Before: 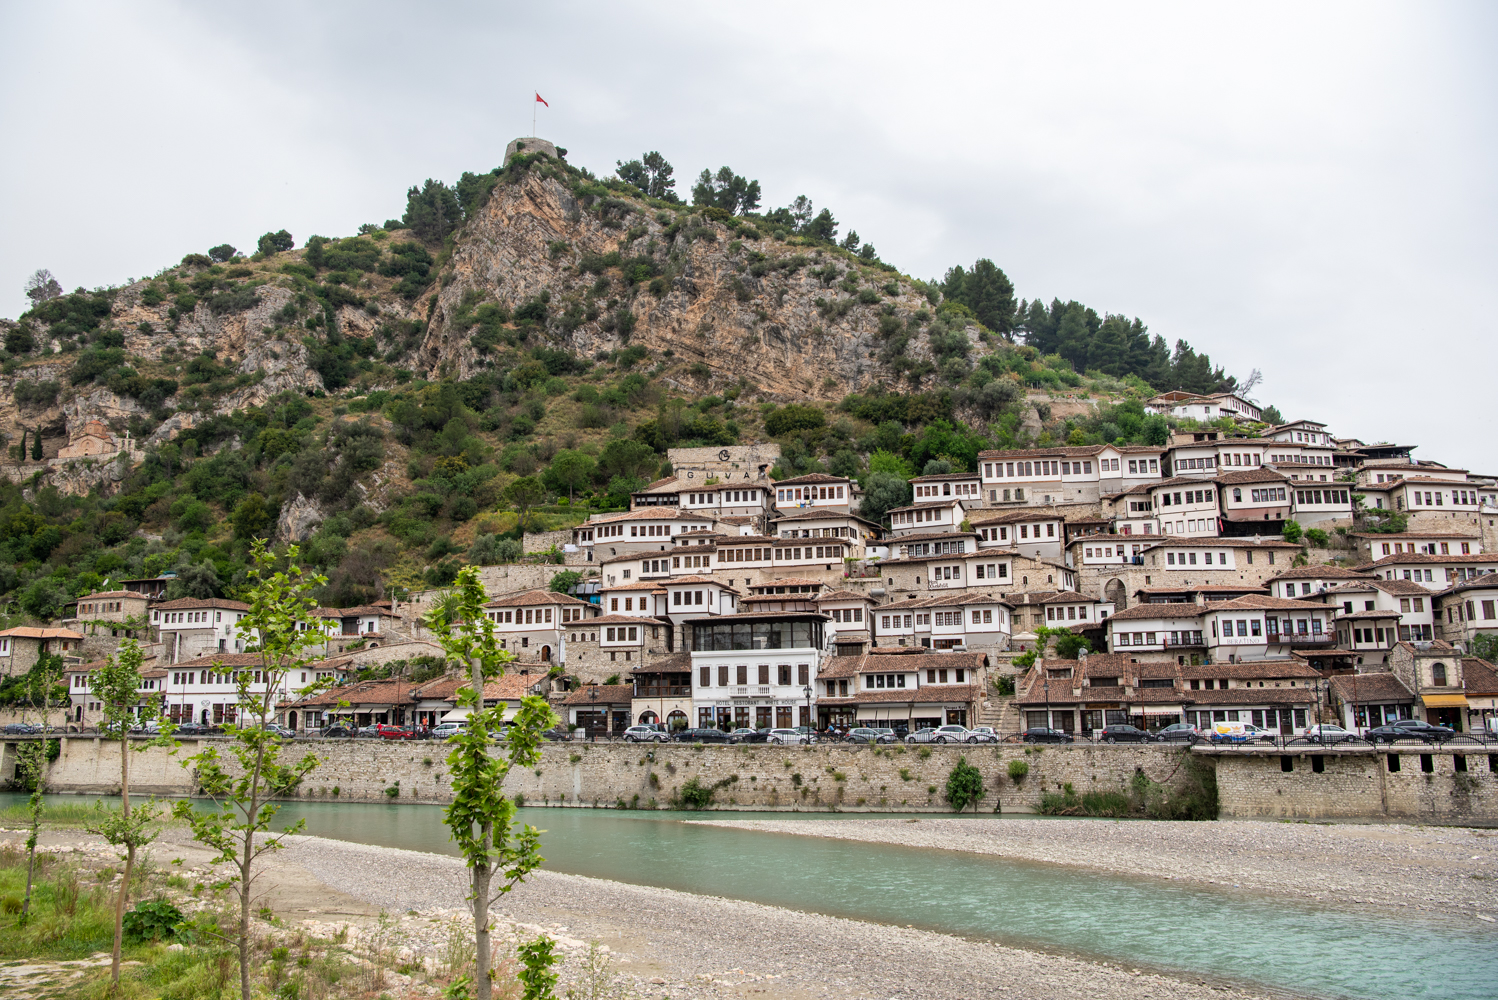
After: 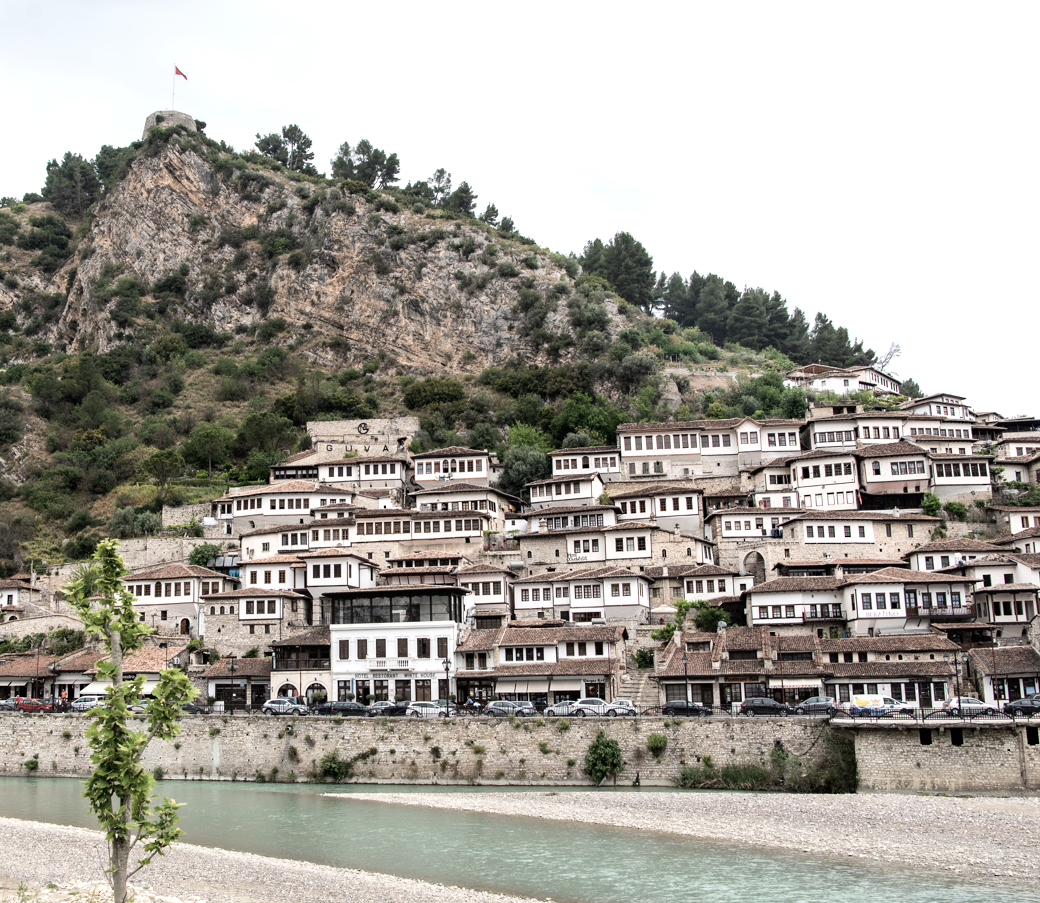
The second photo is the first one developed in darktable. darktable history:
crop and rotate: left 24.146%, top 2.728%, right 6.416%, bottom 6.941%
tone equalizer: -8 EV -0.389 EV, -7 EV -0.409 EV, -6 EV -0.359 EV, -5 EV -0.247 EV, -3 EV 0.227 EV, -2 EV 0.359 EV, -1 EV 0.386 EV, +0 EV 0.422 EV, mask exposure compensation -0.512 EV
sharpen: radius 2.924, amount 0.88, threshold 47.273
contrast brightness saturation: contrast 0.102, saturation -0.373
